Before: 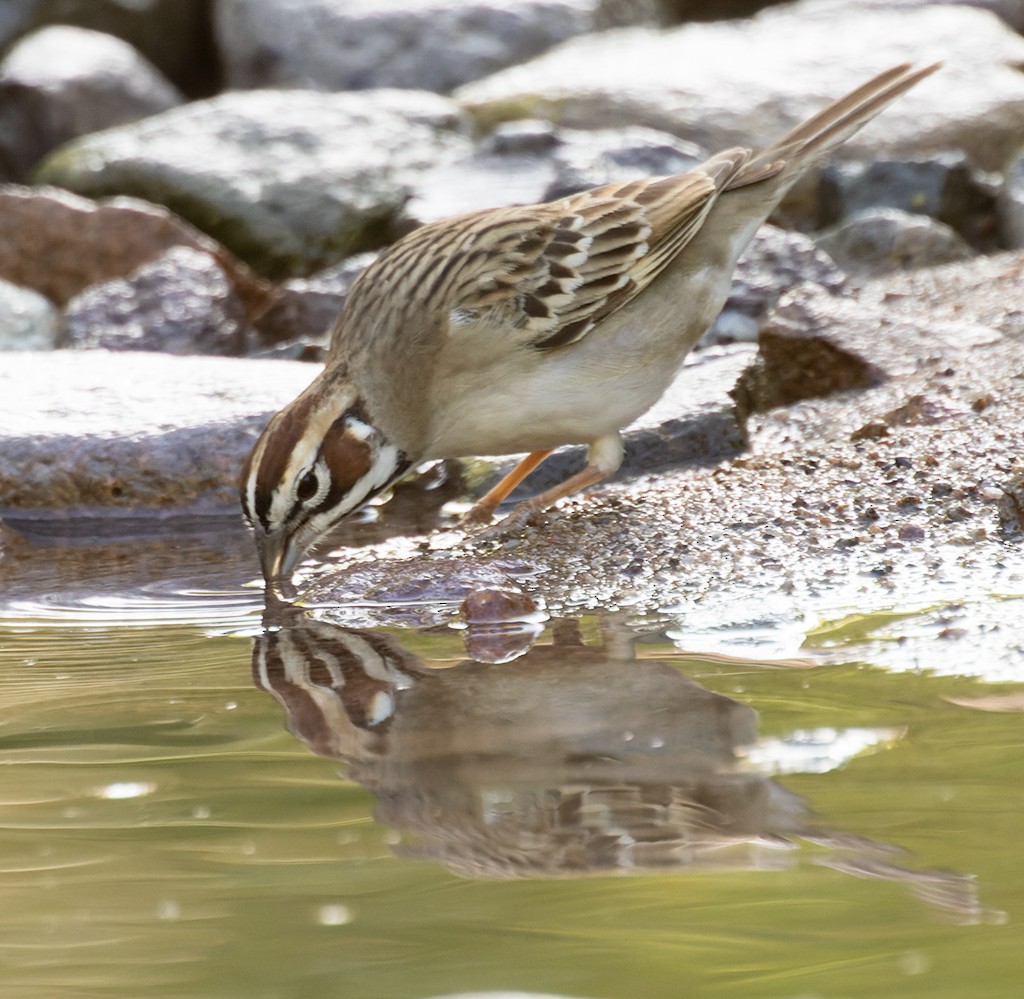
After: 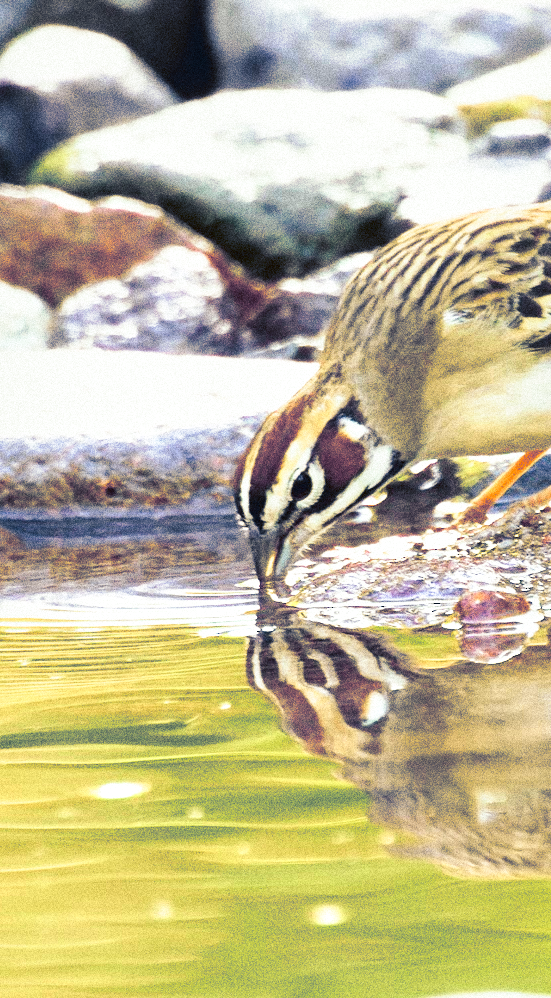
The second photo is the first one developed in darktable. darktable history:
contrast brightness saturation: contrast -0.19, saturation 0.19
tone curve: curves: ch0 [(0, 0.018) (0.162, 0.128) (0.434, 0.478) (0.667, 0.785) (0.819, 0.943) (1, 0.991)]; ch1 [(0, 0) (0.402, 0.36) (0.476, 0.449) (0.506, 0.505) (0.523, 0.518) (0.579, 0.626) (0.641, 0.668) (0.693, 0.745) (0.861, 0.934) (1, 1)]; ch2 [(0, 0) (0.424, 0.388) (0.483, 0.472) (0.503, 0.505) (0.521, 0.519) (0.547, 0.581) (0.582, 0.648) (0.699, 0.759) (0.997, 0.858)], color space Lab, independent channels
base curve: curves: ch0 [(0, 0) (0.005, 0.002) (0.15, 0.3) (0.4, 0.7) (0.75, 0.95) (1, 1)], preserve colors none
grain: coarseness 14.49 ISO, strength 48.04%, mid-tones bias 35%
split-toning: shadows › hue 226.8°, shadows › saturation 0.84
local contrast: mode bilateral grid, contrast 20, coarseness 50, detail 141%, midtone range 0.2
crop: left 0.587%, right 45.588%, bottom 0.086%
